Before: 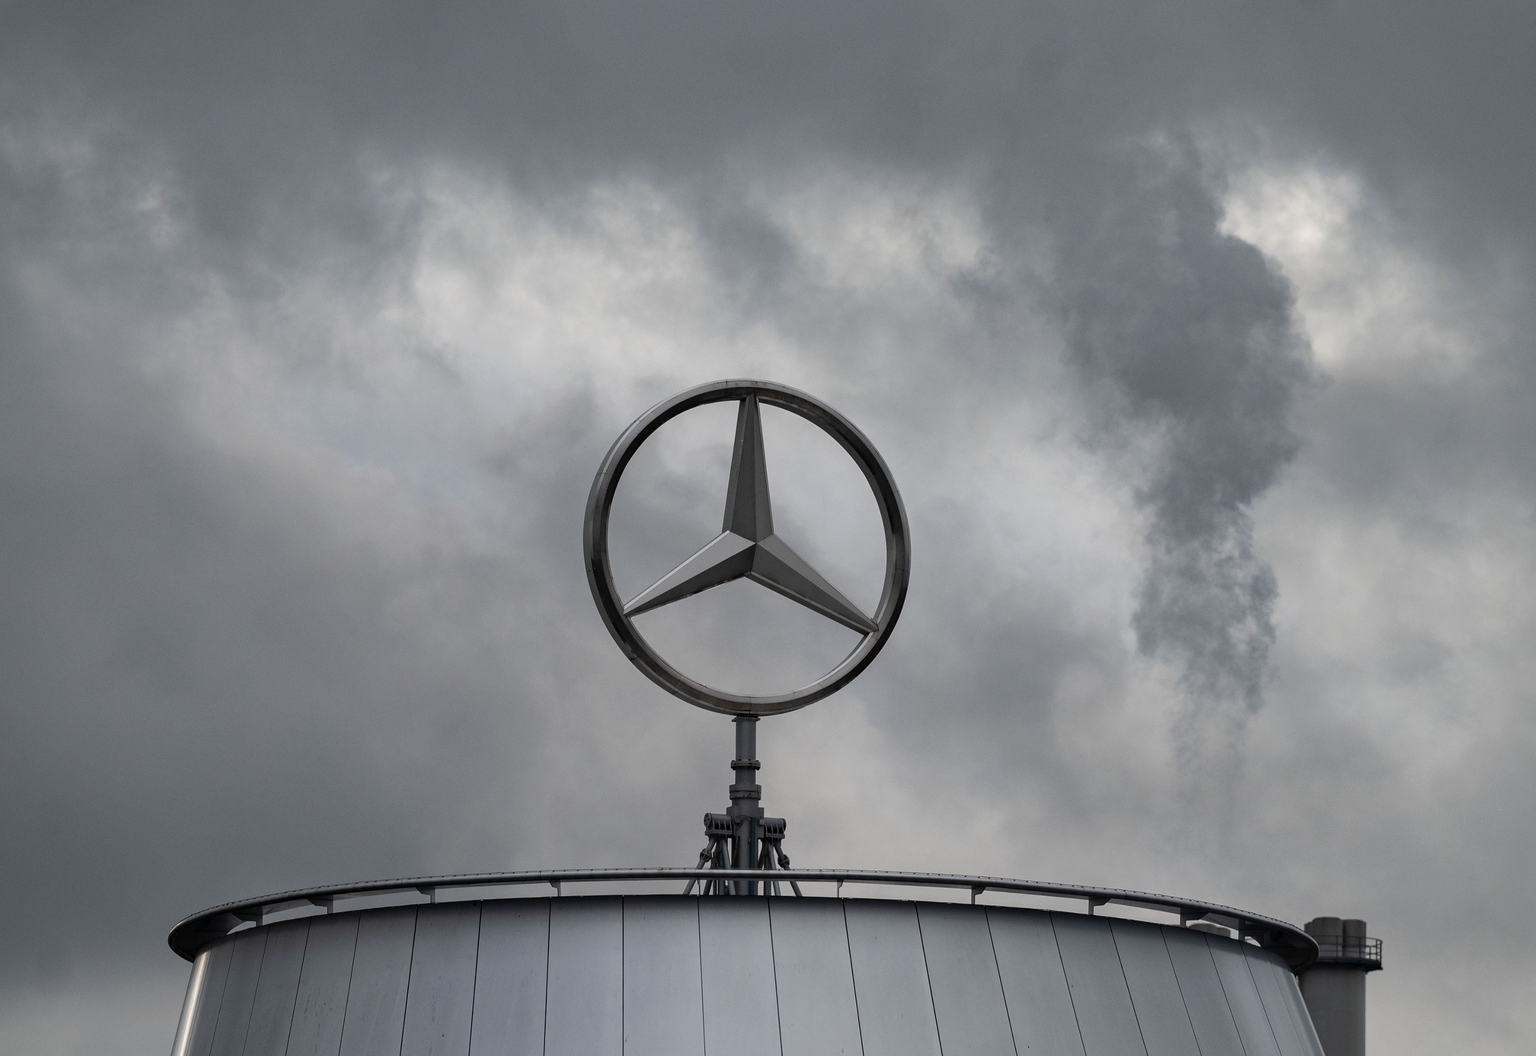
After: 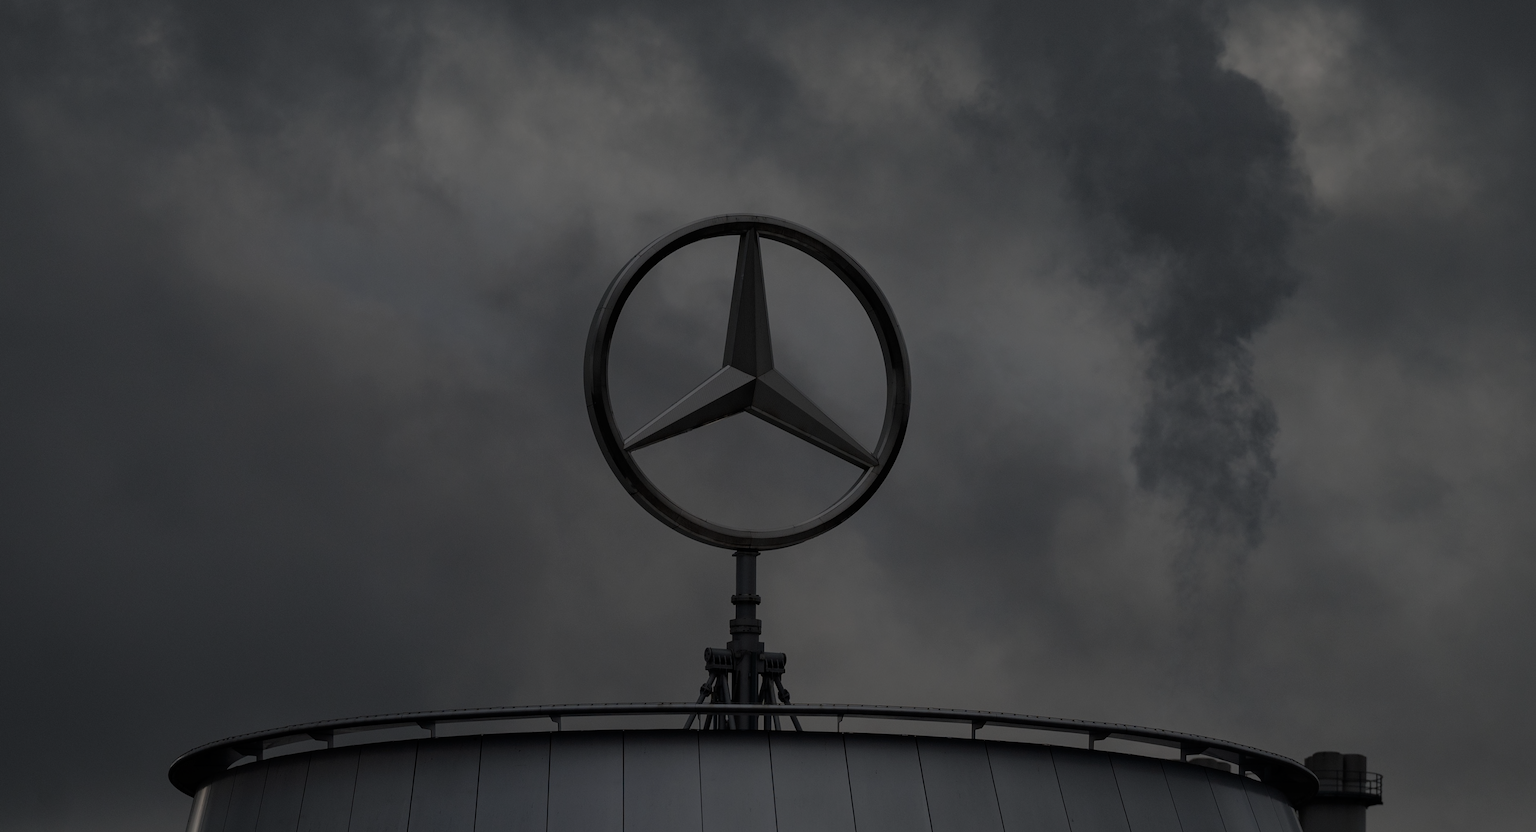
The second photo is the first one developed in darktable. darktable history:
contrast brightness saturation: saturation -0.025
exposure: exposure -2.394 EV, compensate highlight preservation false
crop and rotate: top 15.721%, bottom 5.413%
